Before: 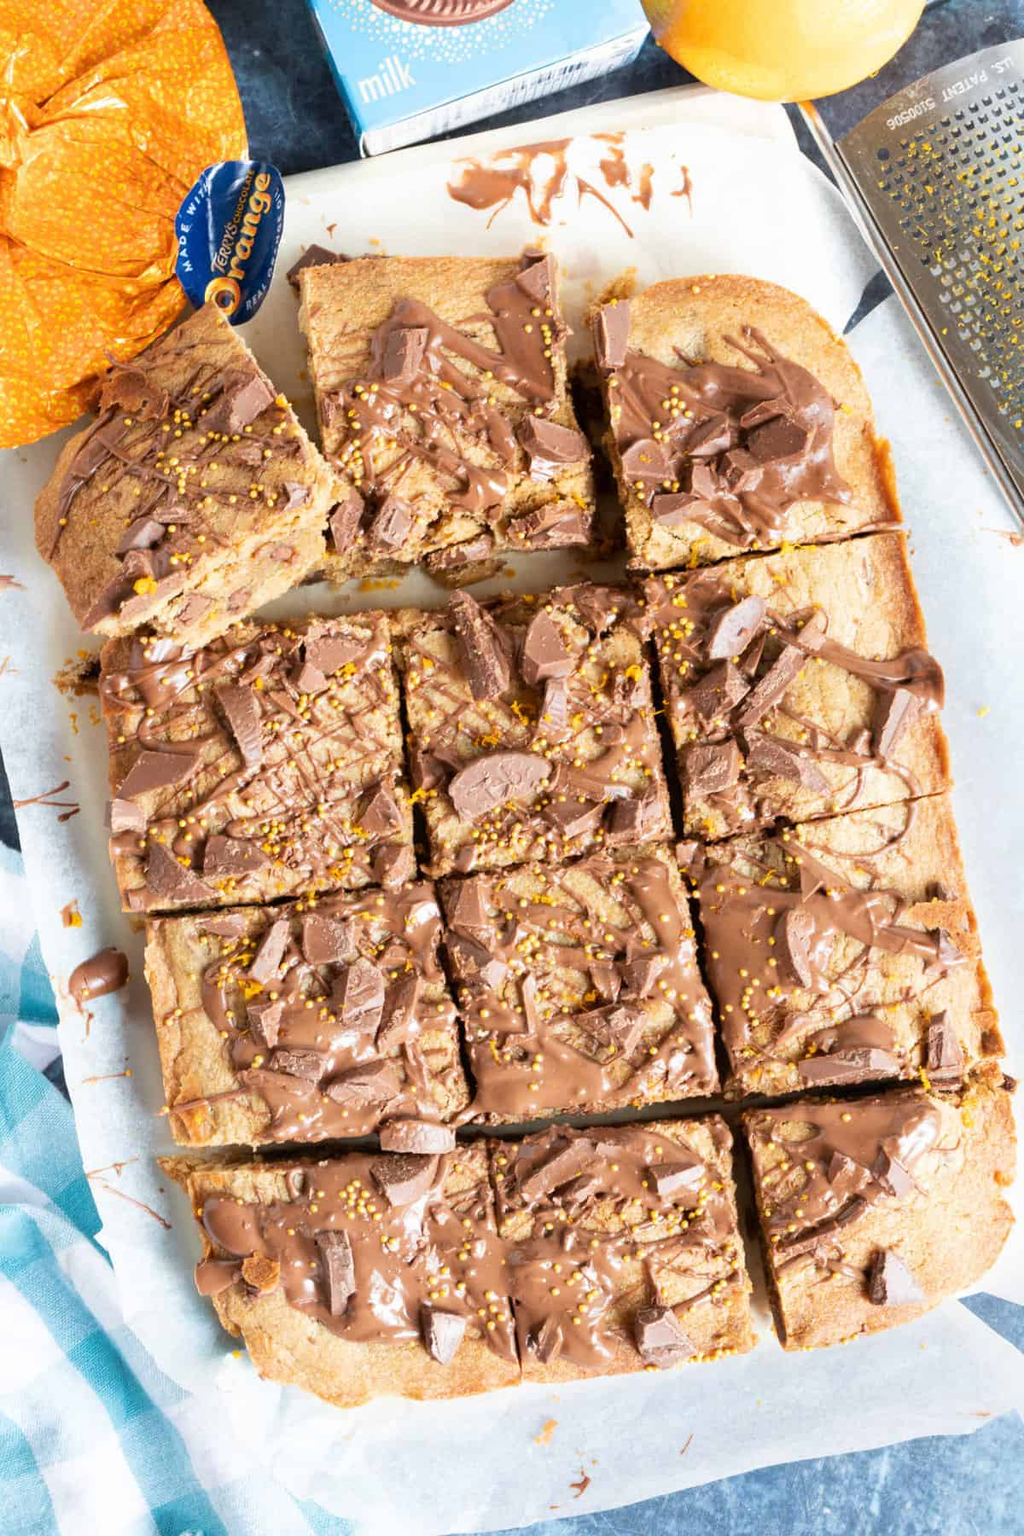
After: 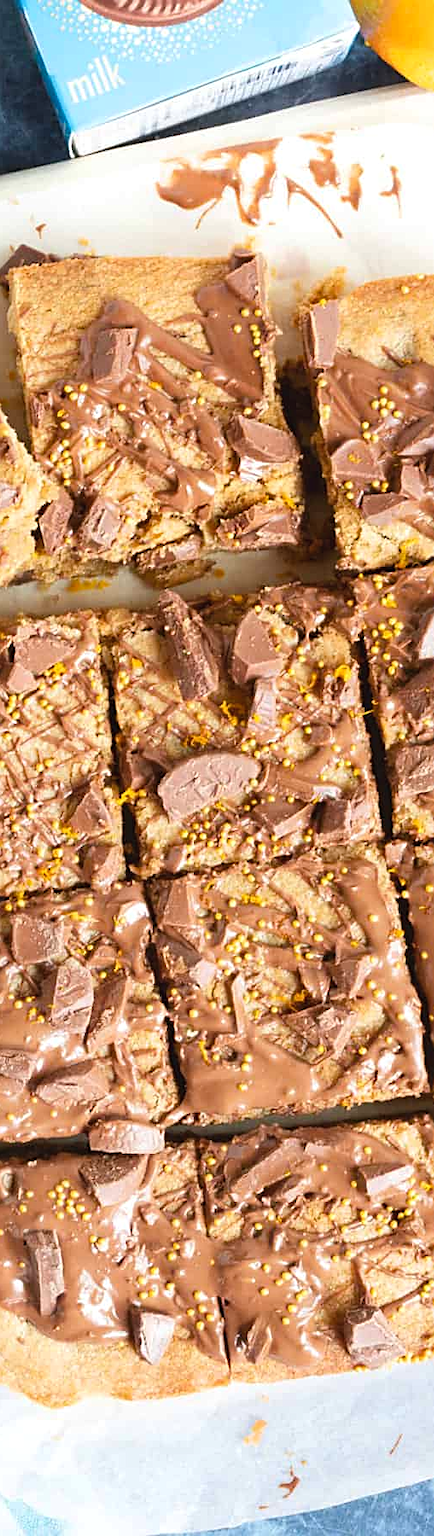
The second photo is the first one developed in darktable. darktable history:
crop: left 28.428%, right 29.155%
color balance rgb: power › luminance 1.609%, perceptual saturation grading › global saturation 1.29%, perceptual saturation grading › highlights -2.691%, perceptual saturation grading › mid-tones 4.556%, perceptual saturation grading › shadows 7.924%, global vibrance 20%
exposure: black level correction -0.004, exposure 0.058 EV, compensate highlight preservation false
sharpen: on, module defaults
